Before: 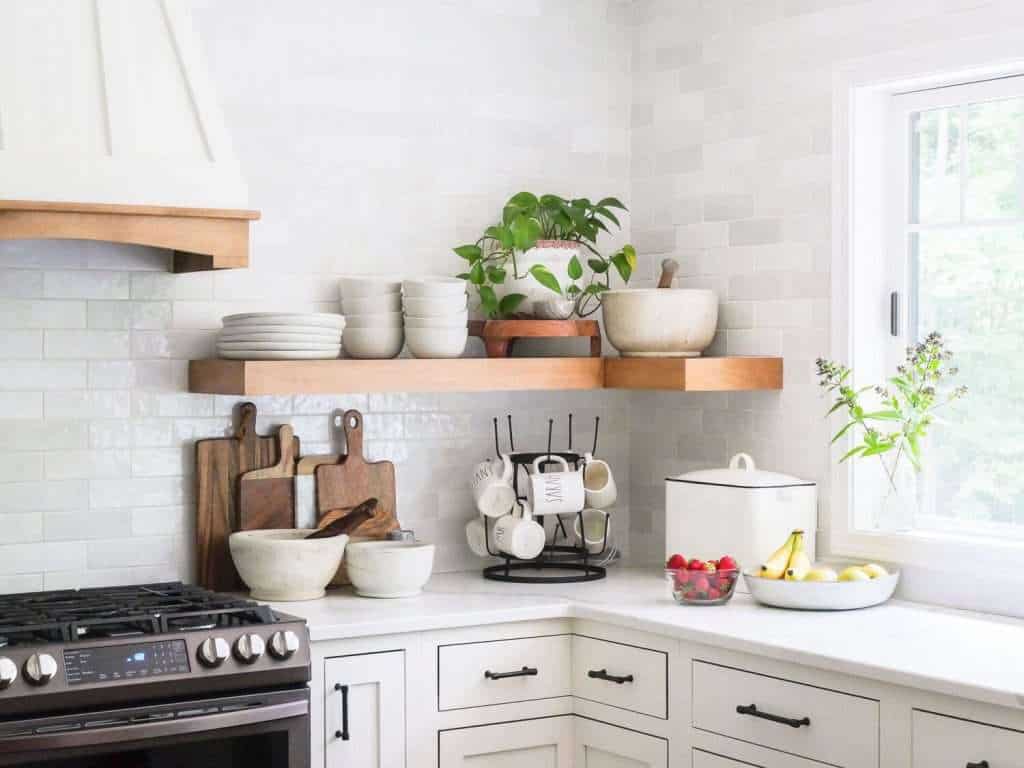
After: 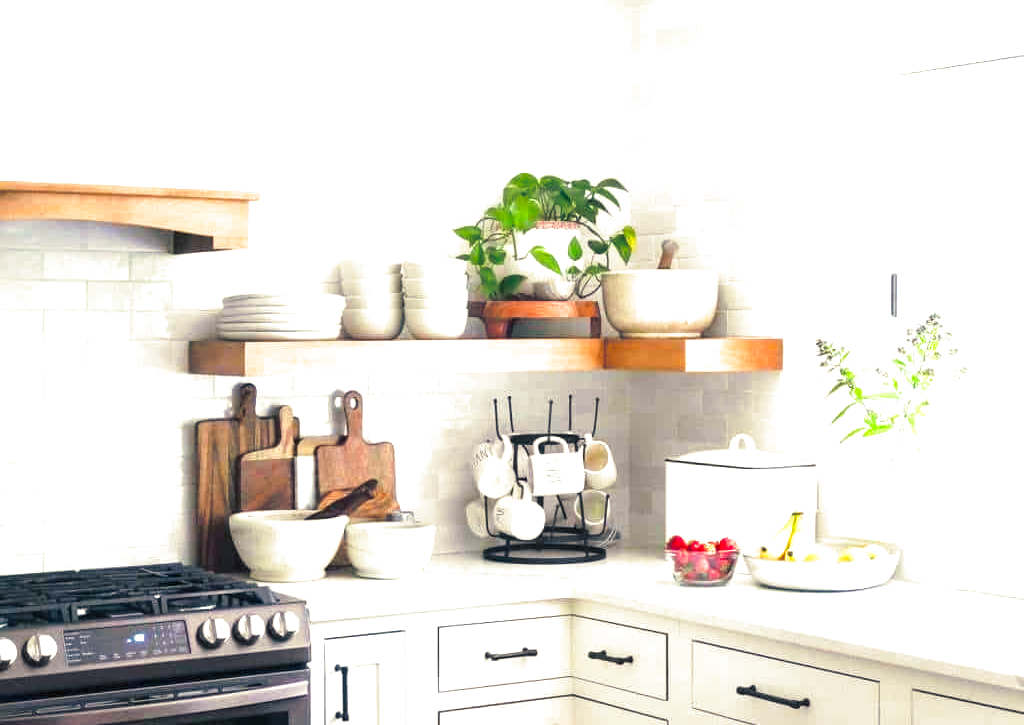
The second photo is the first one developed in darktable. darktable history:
color correction: saturation 1.34
split-toning: shadows › hue 216°, shadows › saturation 1, highlights › hue 57.6°, balance -33.4
exposure: black level correction 0, exposure 0.7 EV, compensate exposure bias true, compensate highlight preservation false
local contrast: highlights 100%, shadows 100%, detail 120%, midtone range 0.2
crop and rotate: top 2.479%, bottom 3.018%
